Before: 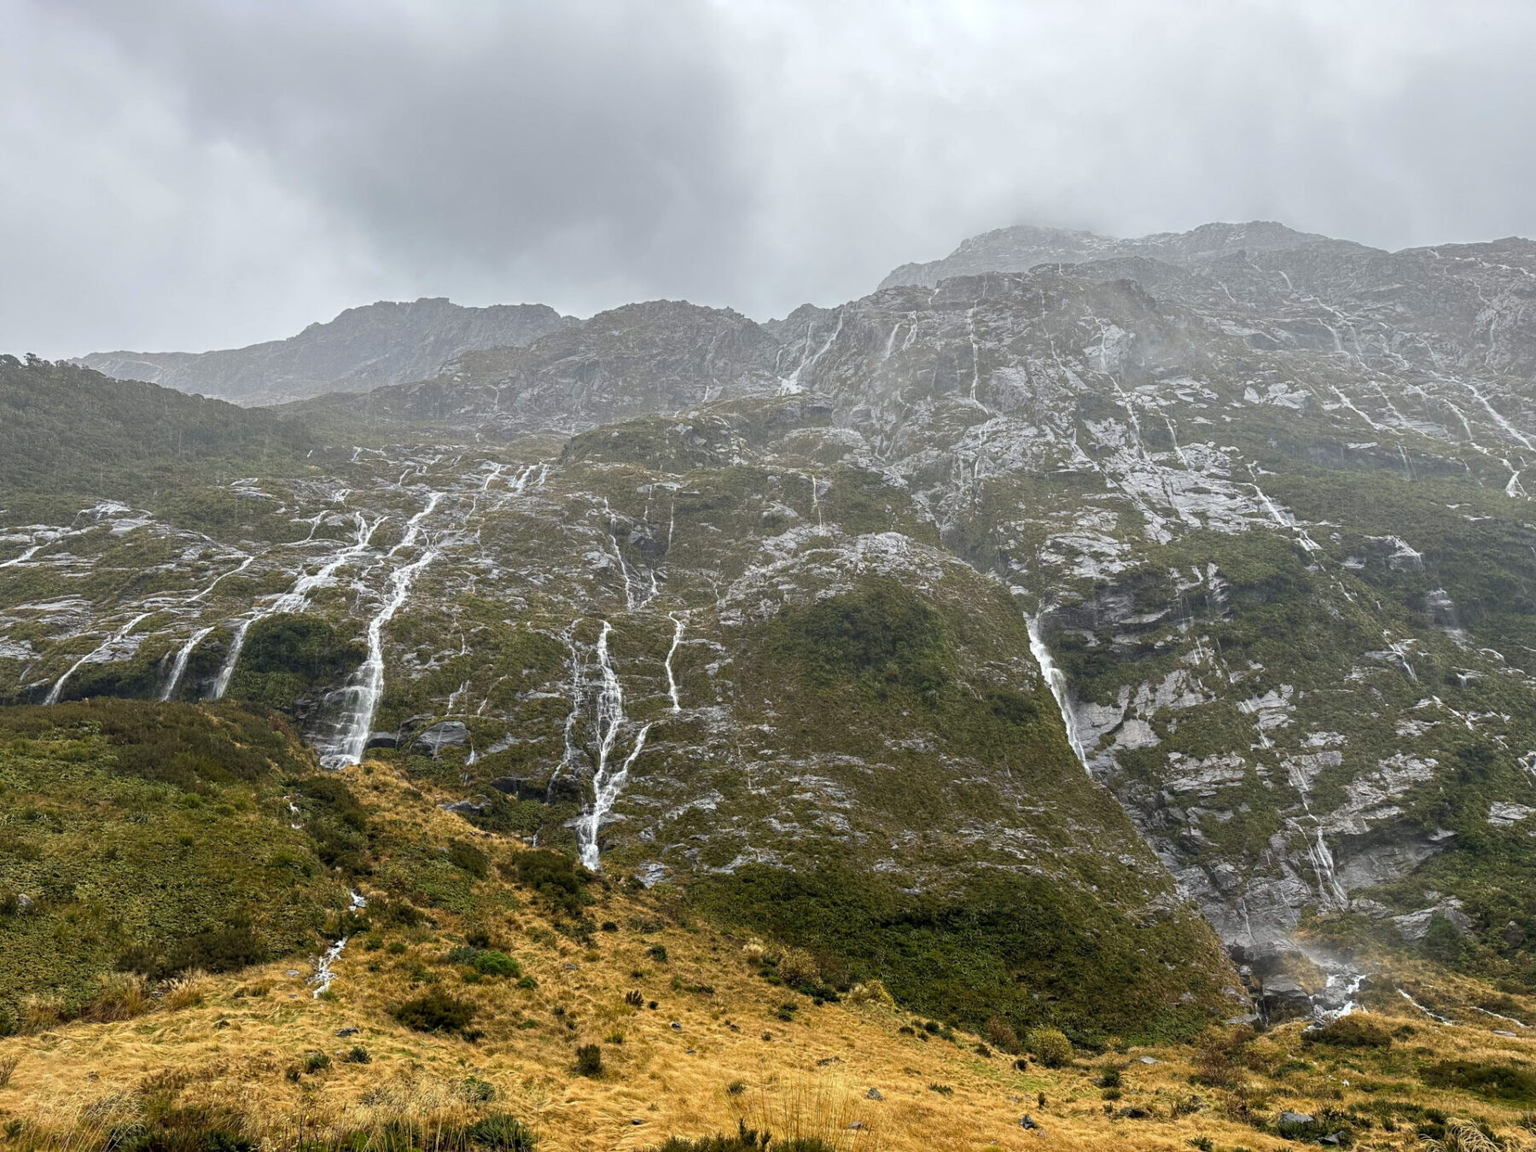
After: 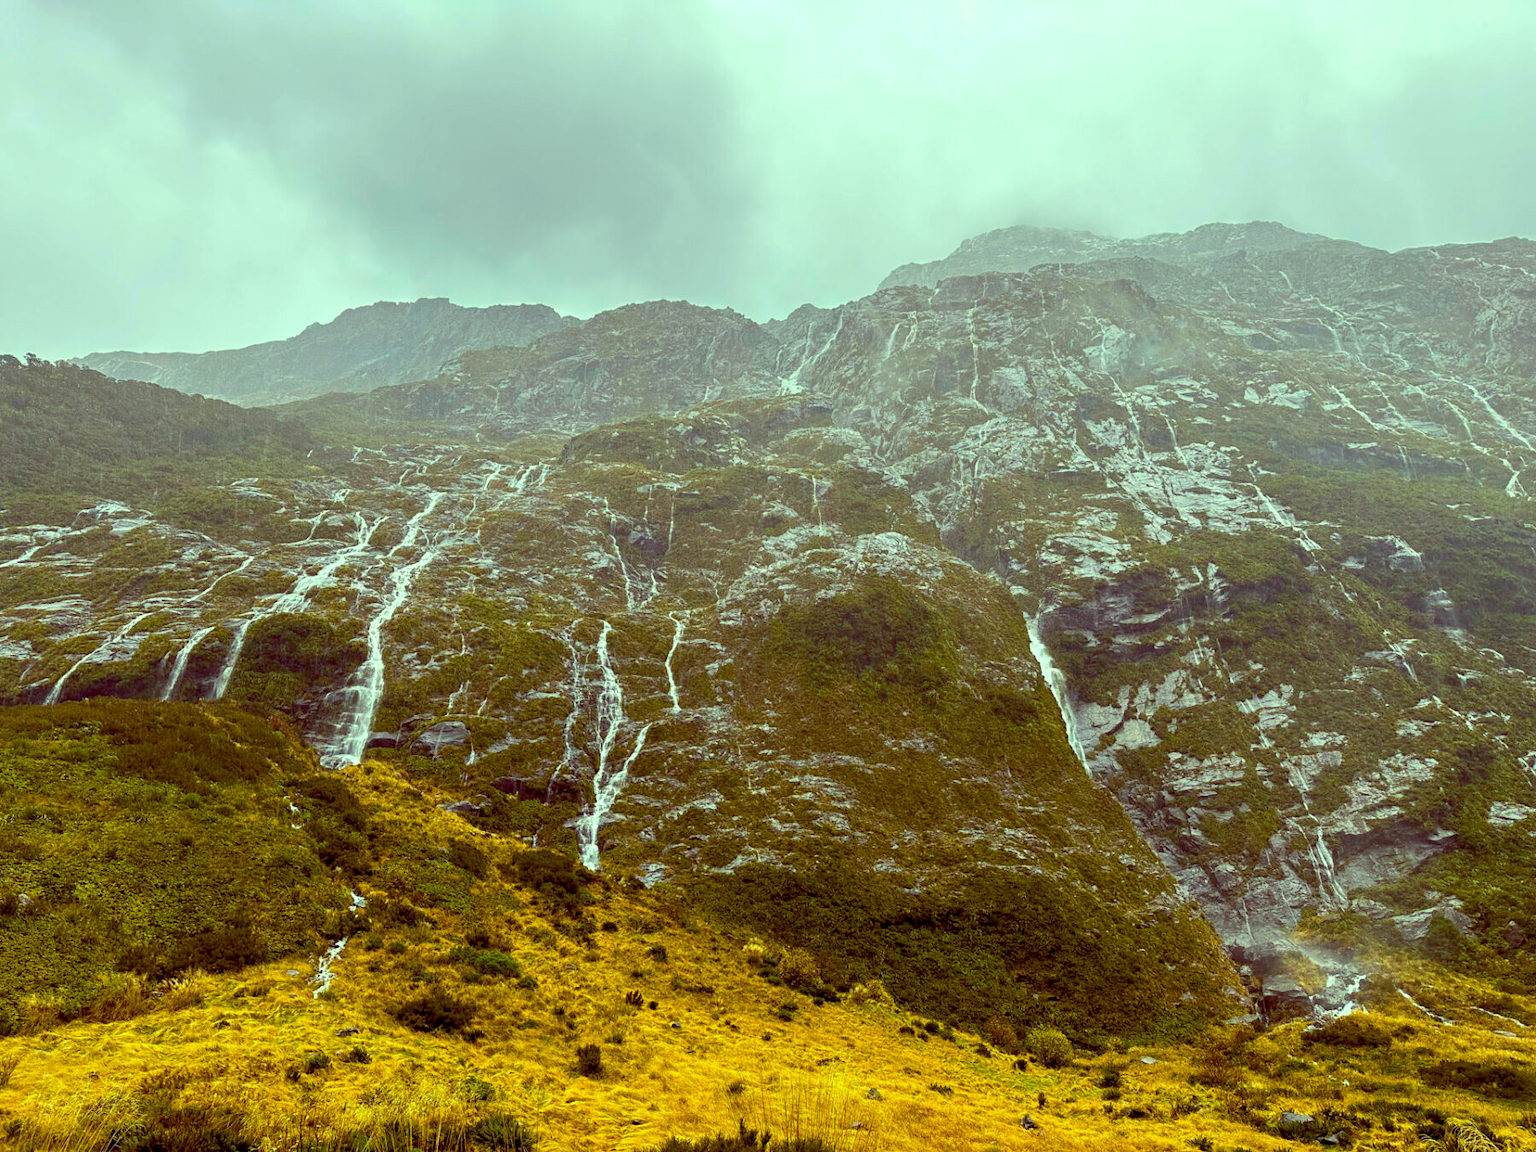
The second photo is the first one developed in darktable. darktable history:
color balance rgb: highlights gain › luminance 15.208%, highlights gain › chroma 7.098%, highlights gain › hue 128.4°, global offset › luminance -0.18%, global offset › chroma 0.274%, linear chroma grading › shadows 19.04%, linear chroma grading › highlights 3.313%, linear chroma grading › mid-tones 9.98%, perceptual saturation grading › global saturation 31.201%, global vibrance 20%
